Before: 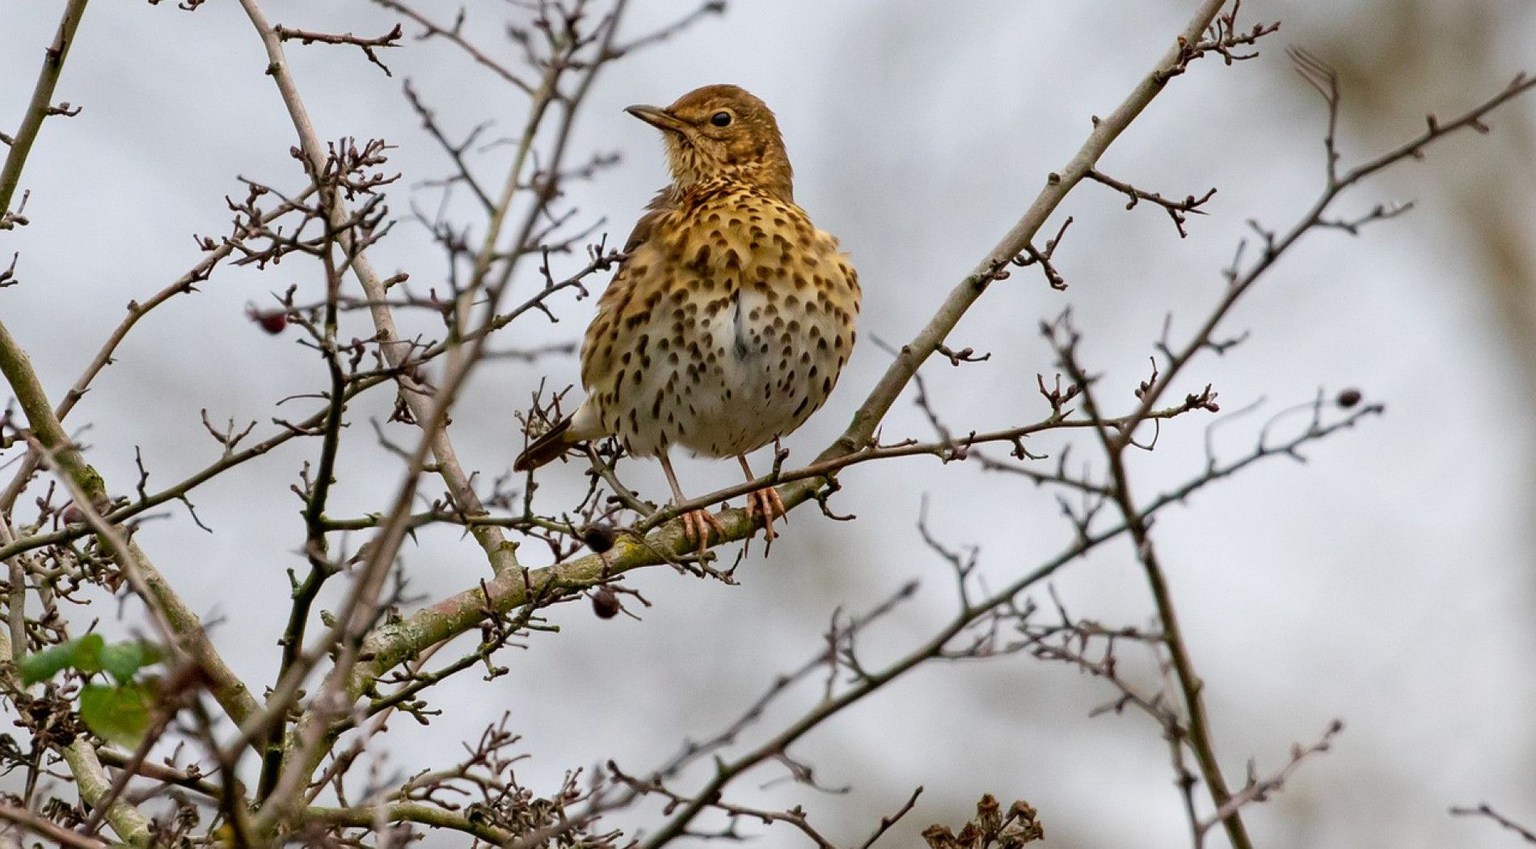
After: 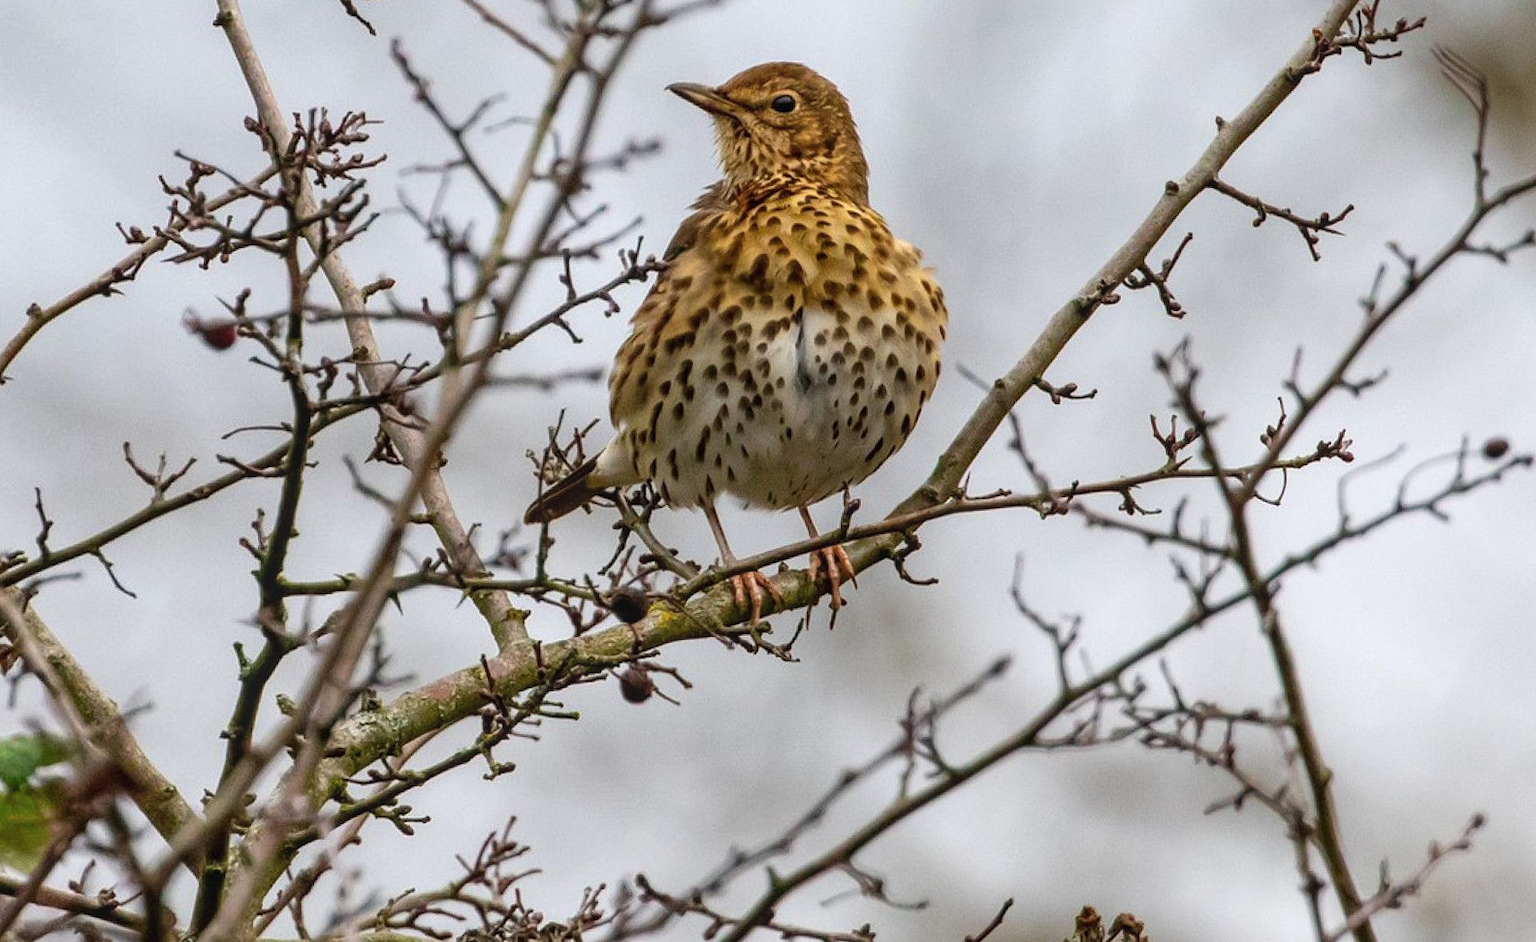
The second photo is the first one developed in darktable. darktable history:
crop: left 7.598%, right 7.873%
exposure: black level correction -0.005, exposure 0.054 EV, compensate highlight preservation false
local contrast: on, module defaults
rotate and perspective: rotation 0.679°, lens shift (horizontal) 0.136, crop left 0.009, crop right 0.991, crop top 0.078, crop bottom 0.95
